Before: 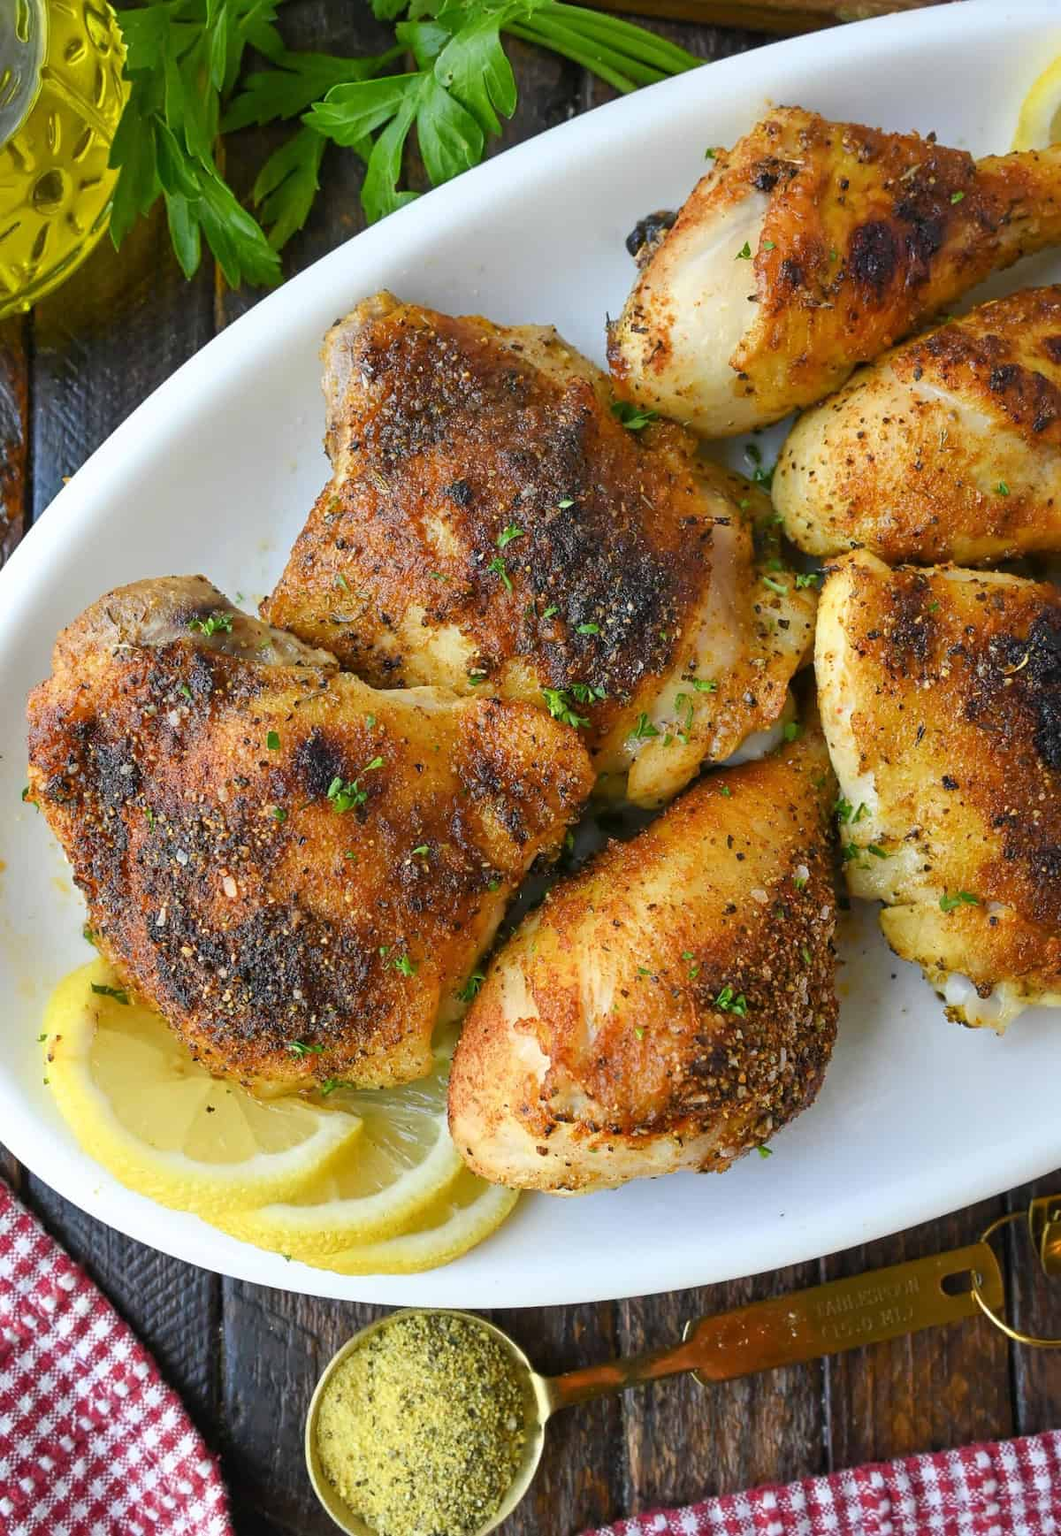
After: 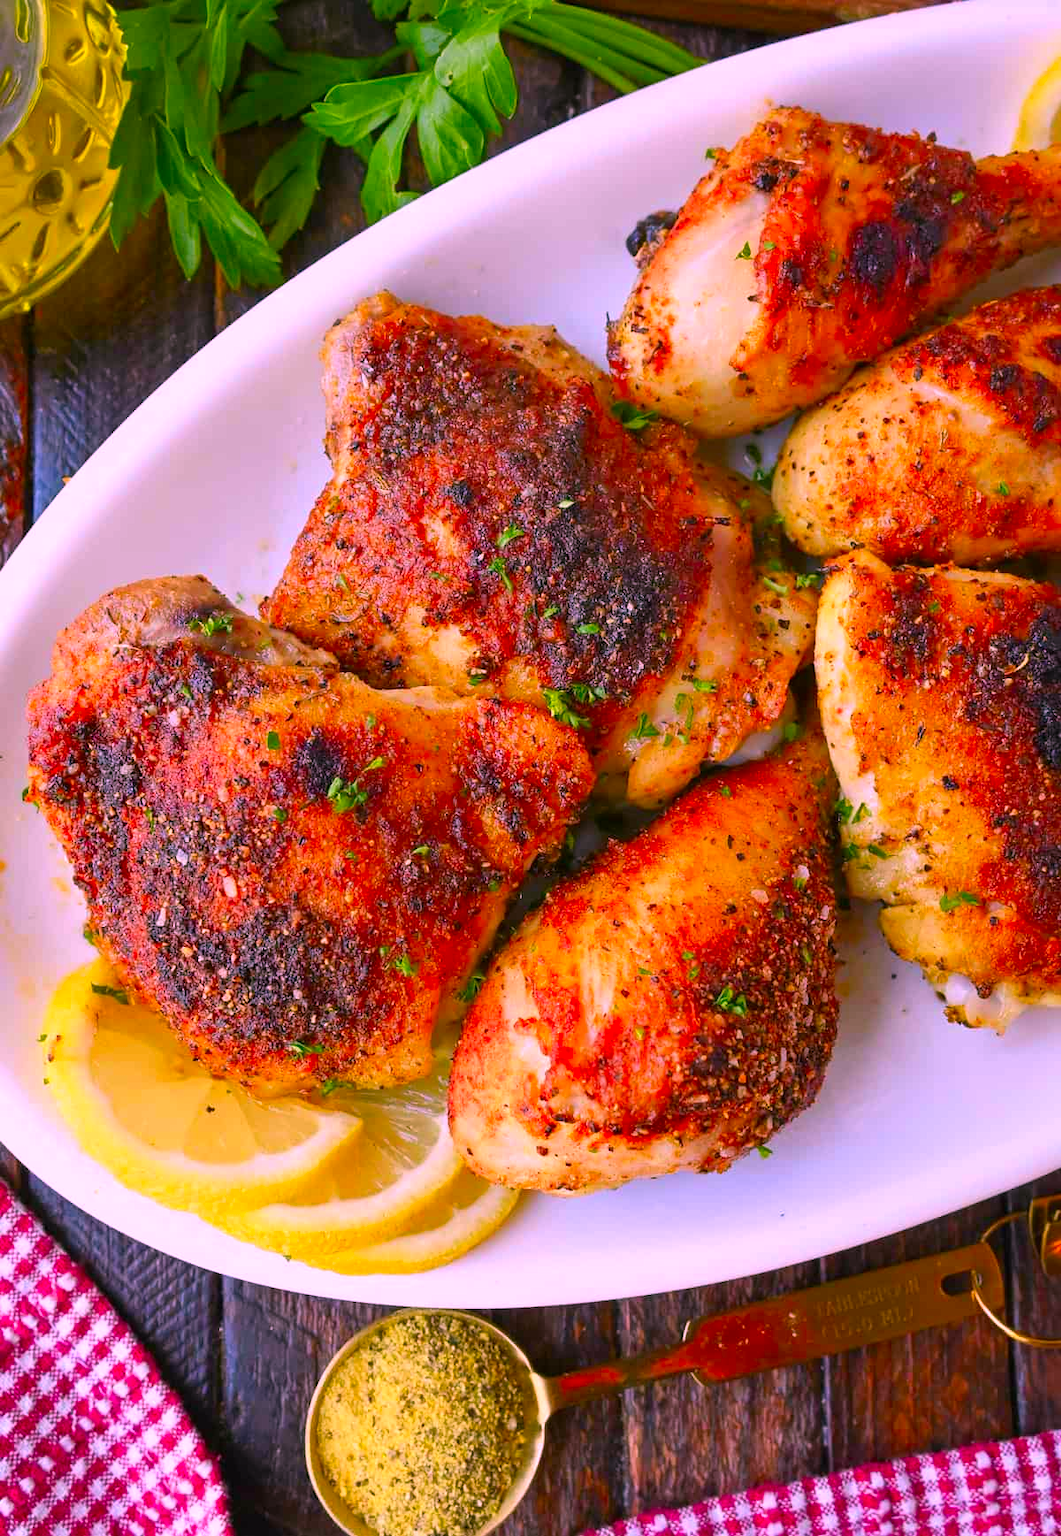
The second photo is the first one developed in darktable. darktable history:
color correction: highlights a* 19.43, highlights b* -11.28, saturation 1.69
